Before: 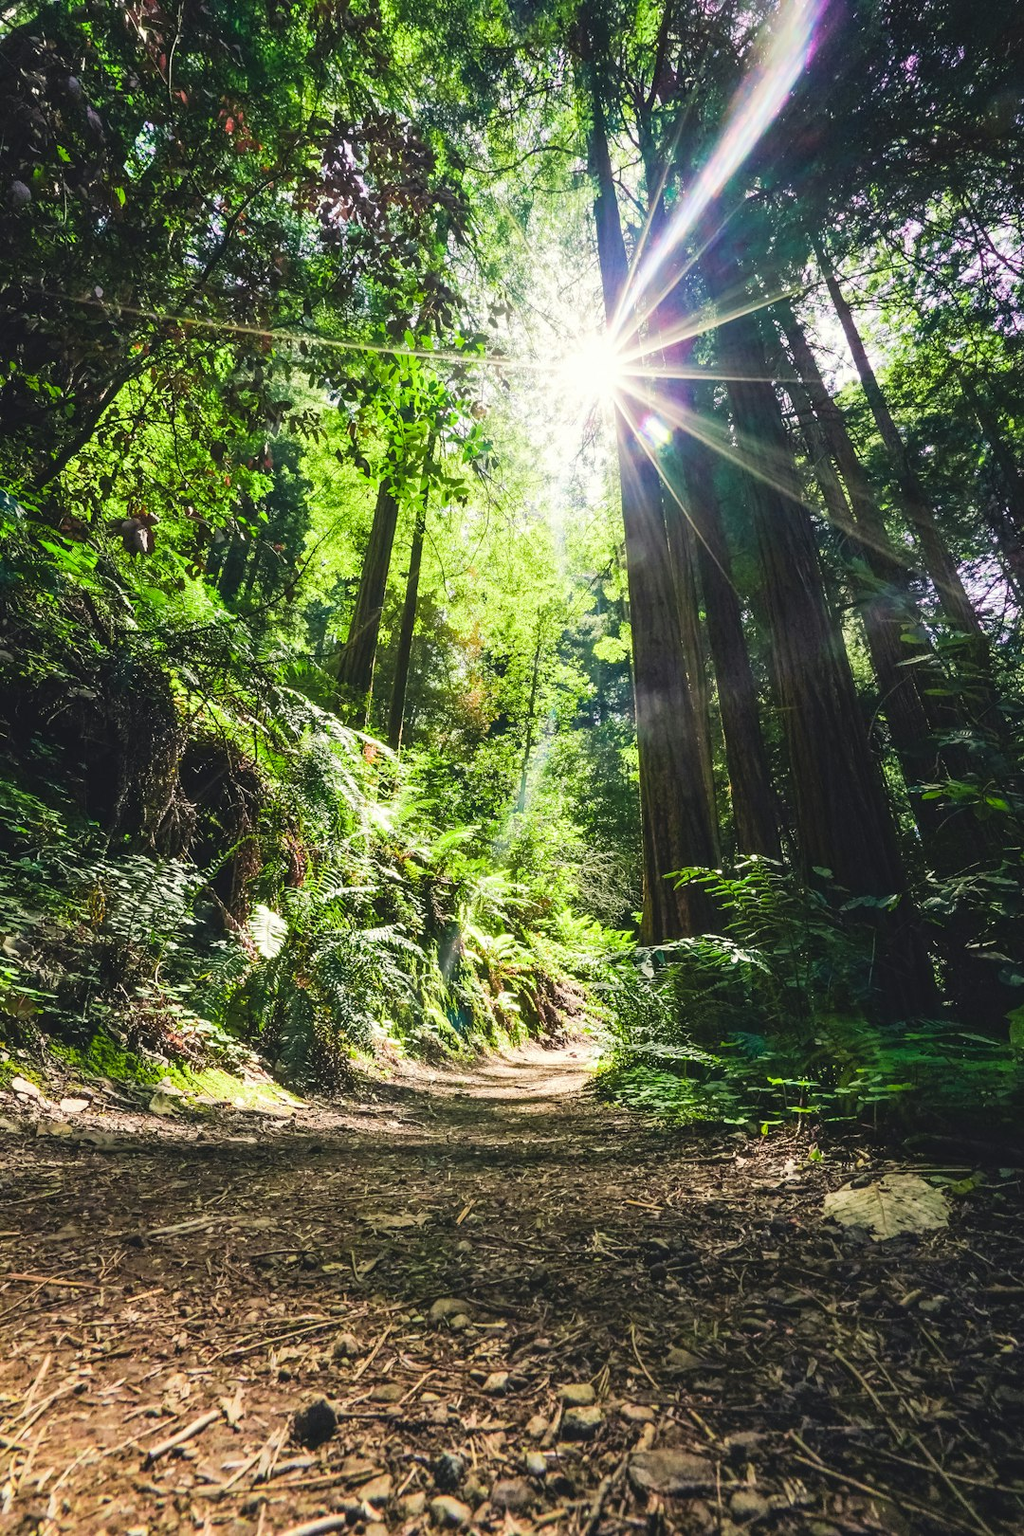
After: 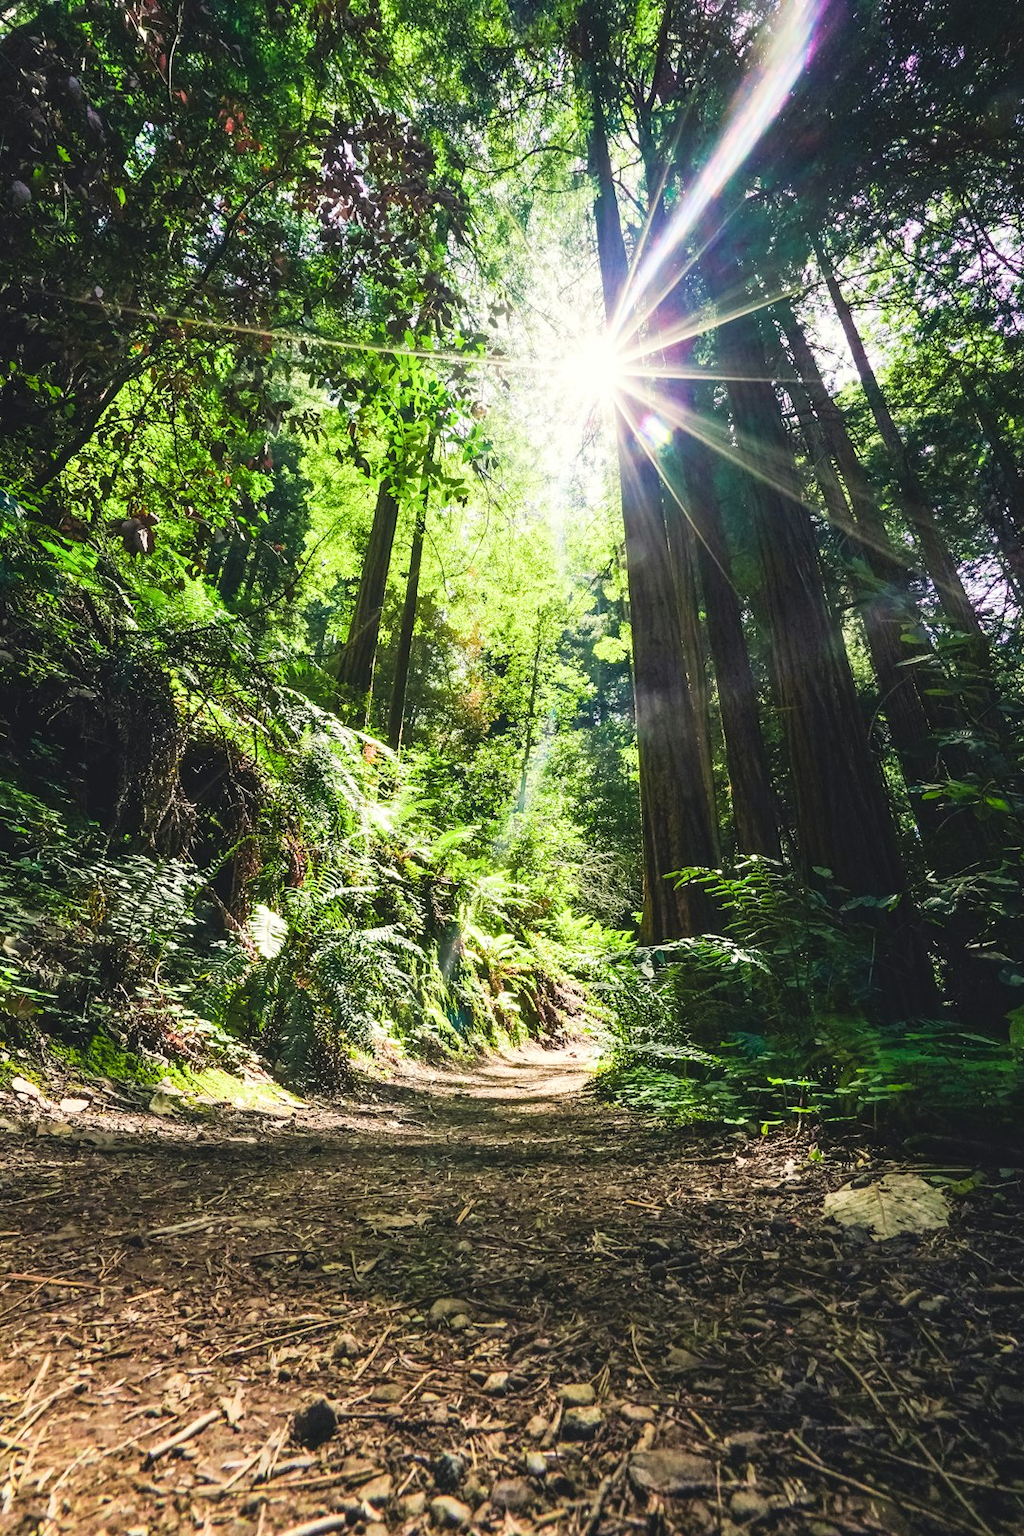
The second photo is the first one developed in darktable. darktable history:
shadows and highlights: shadows 0.914, highlights 40.75
